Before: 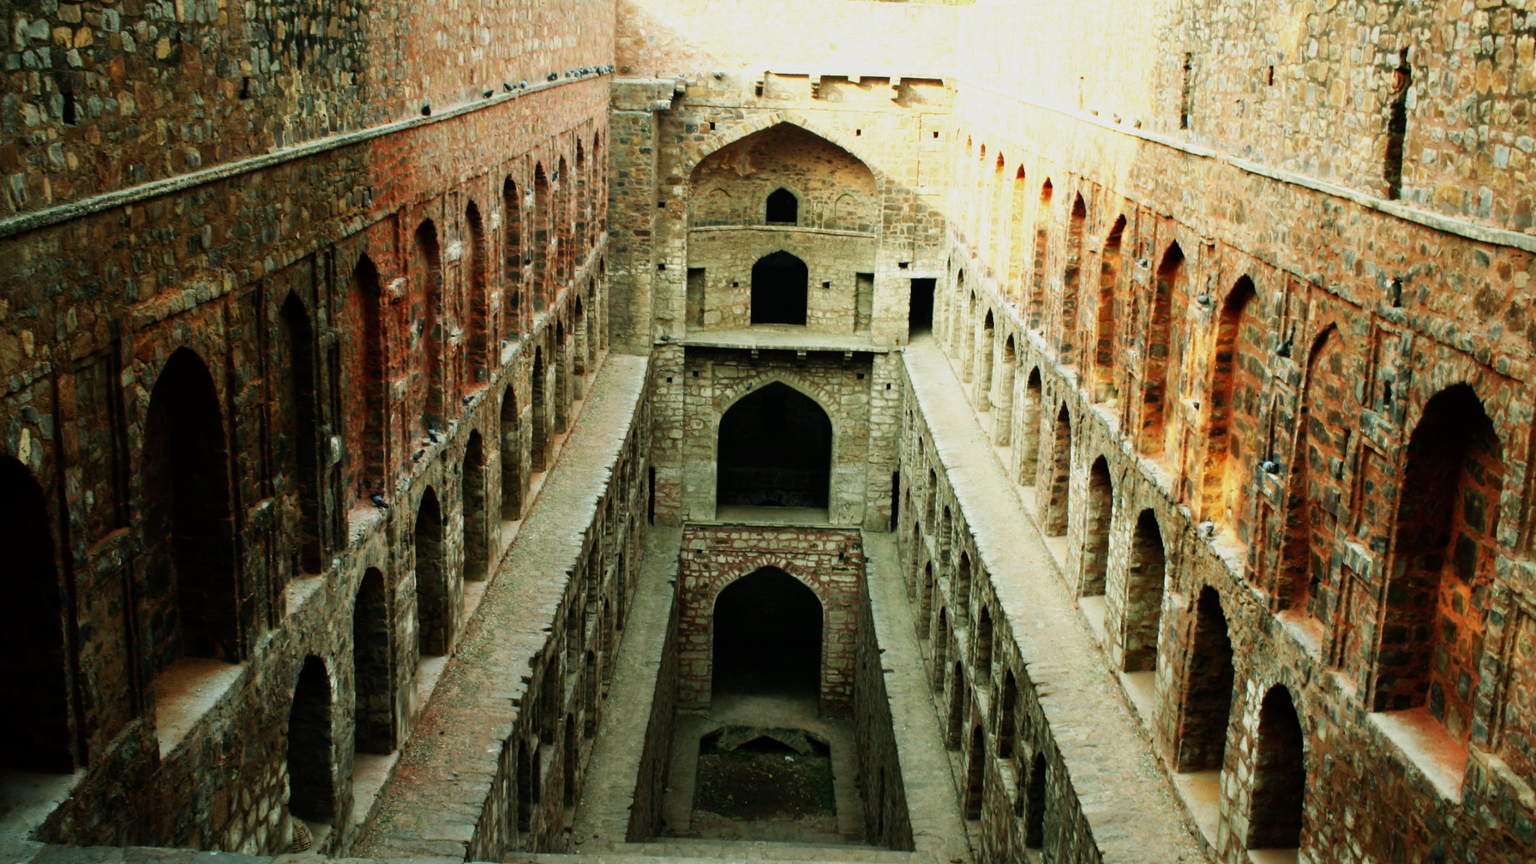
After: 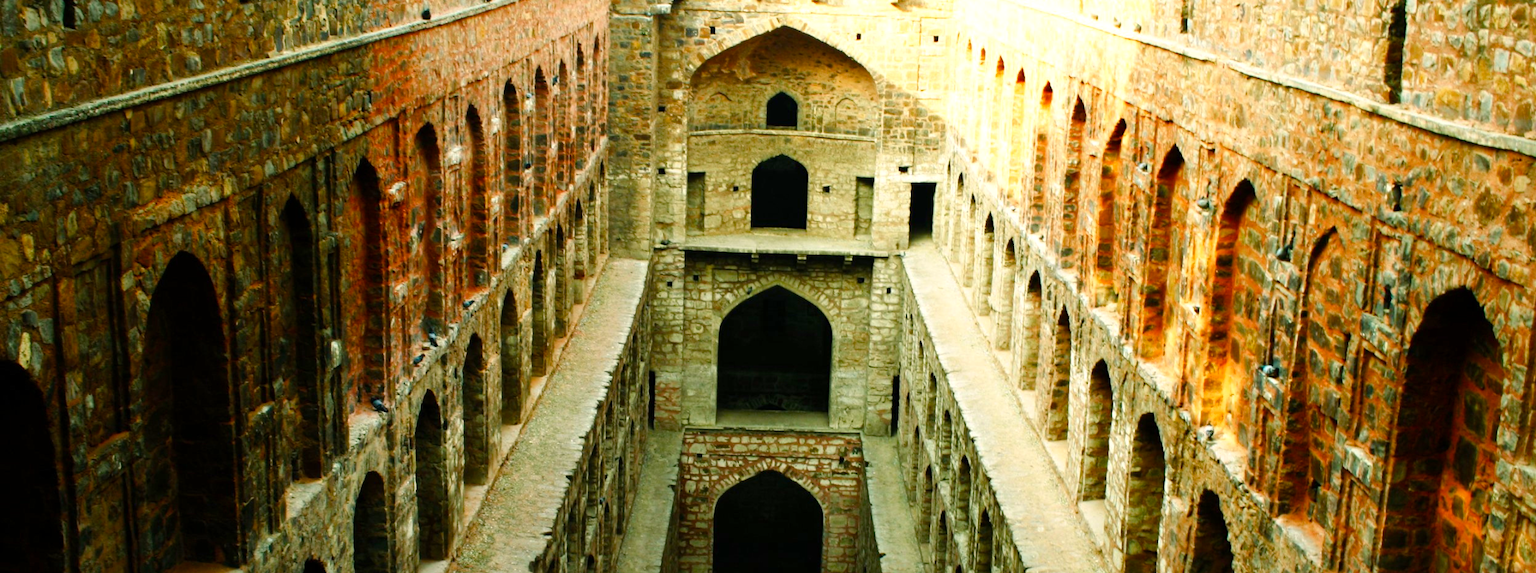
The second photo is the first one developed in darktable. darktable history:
crop: top 11.186%, bottom 21.897%
color balance rgb: power › hue 313.91°, highlights gain › chroma 1.588%, highlights gain › hue 55.96°, perceptual saturation grading › global saturation 15.51%, perceptual saturation grading › highlights -19.643%, perceptual saturation grading › shadows 19.53%, perceptual brilliance grading › global brilliance 9.343%, perceptual brilliance grading › shadows 15.145%, global vibrance 24.034%
